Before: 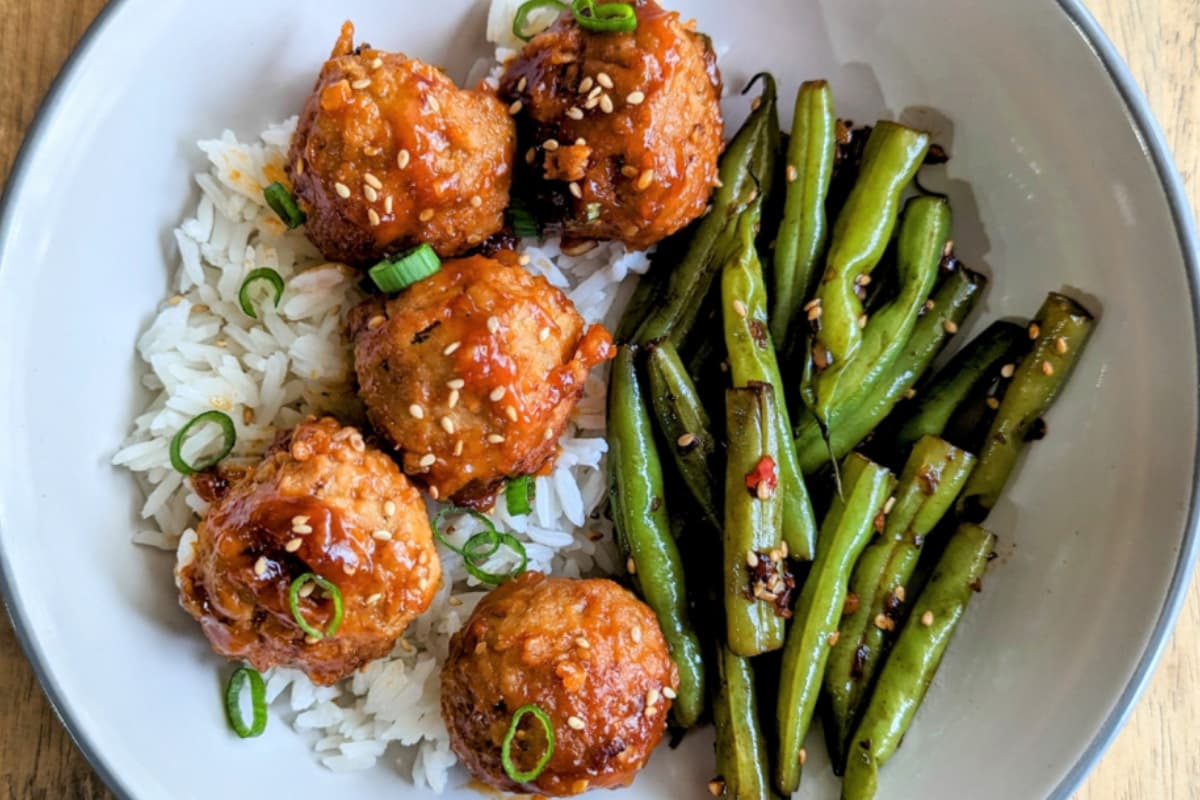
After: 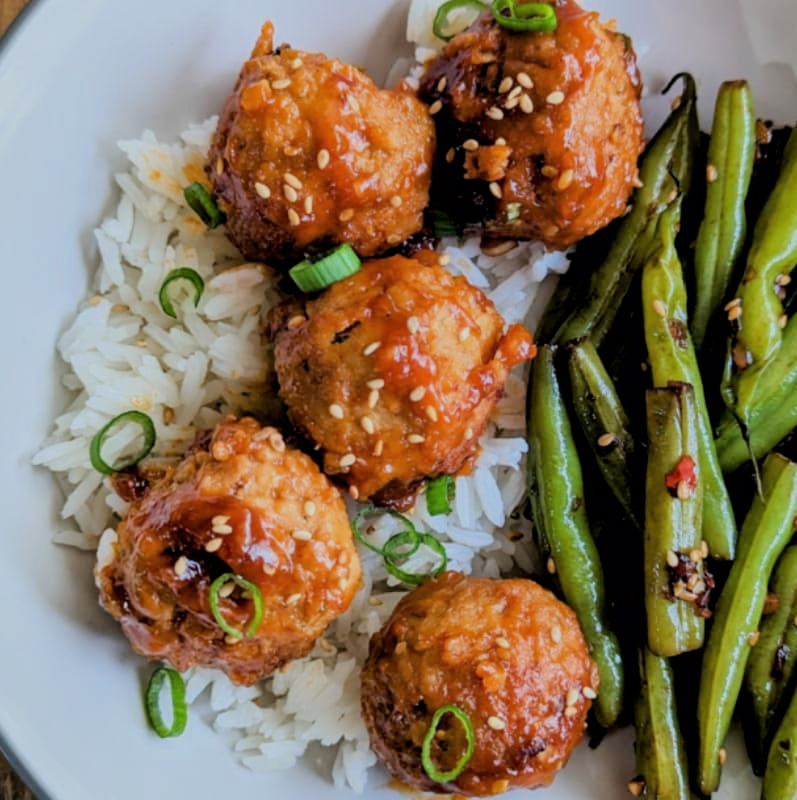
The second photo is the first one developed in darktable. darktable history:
crop and rotate: left 6.673%, right 26.84%
filmic rgb: black relative exposure -7.65 EV, white relative exposure 4.56 EV, threshold 2.94 EV, hardness 3.61, color science v6 (2022), enable highlight reconstruction true
